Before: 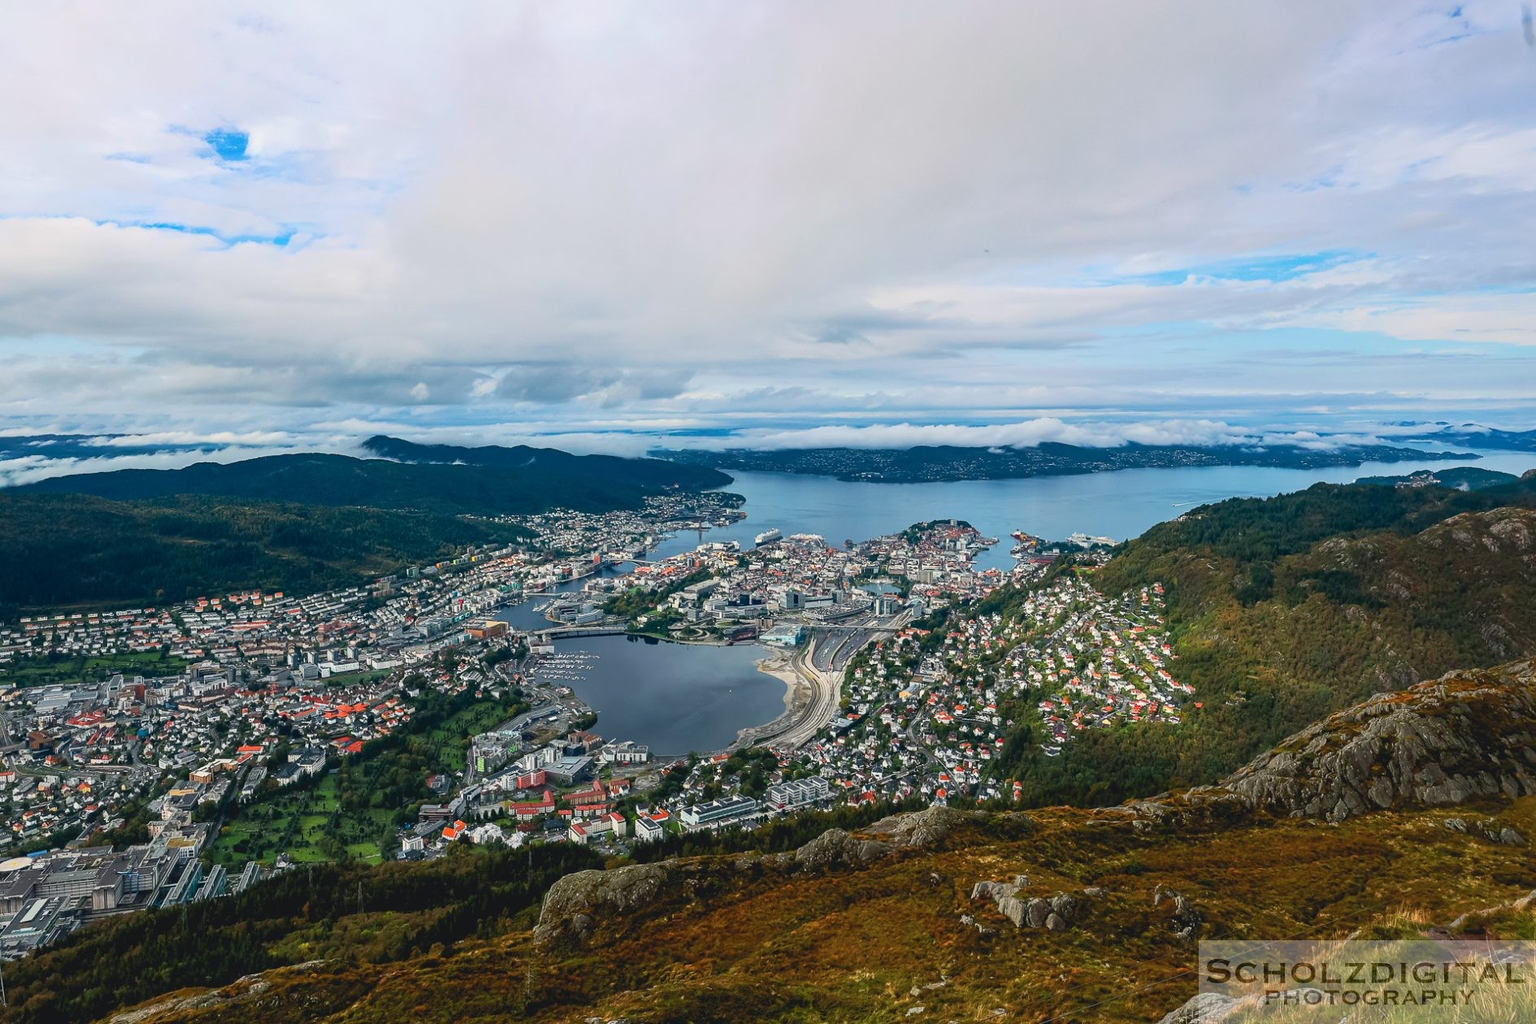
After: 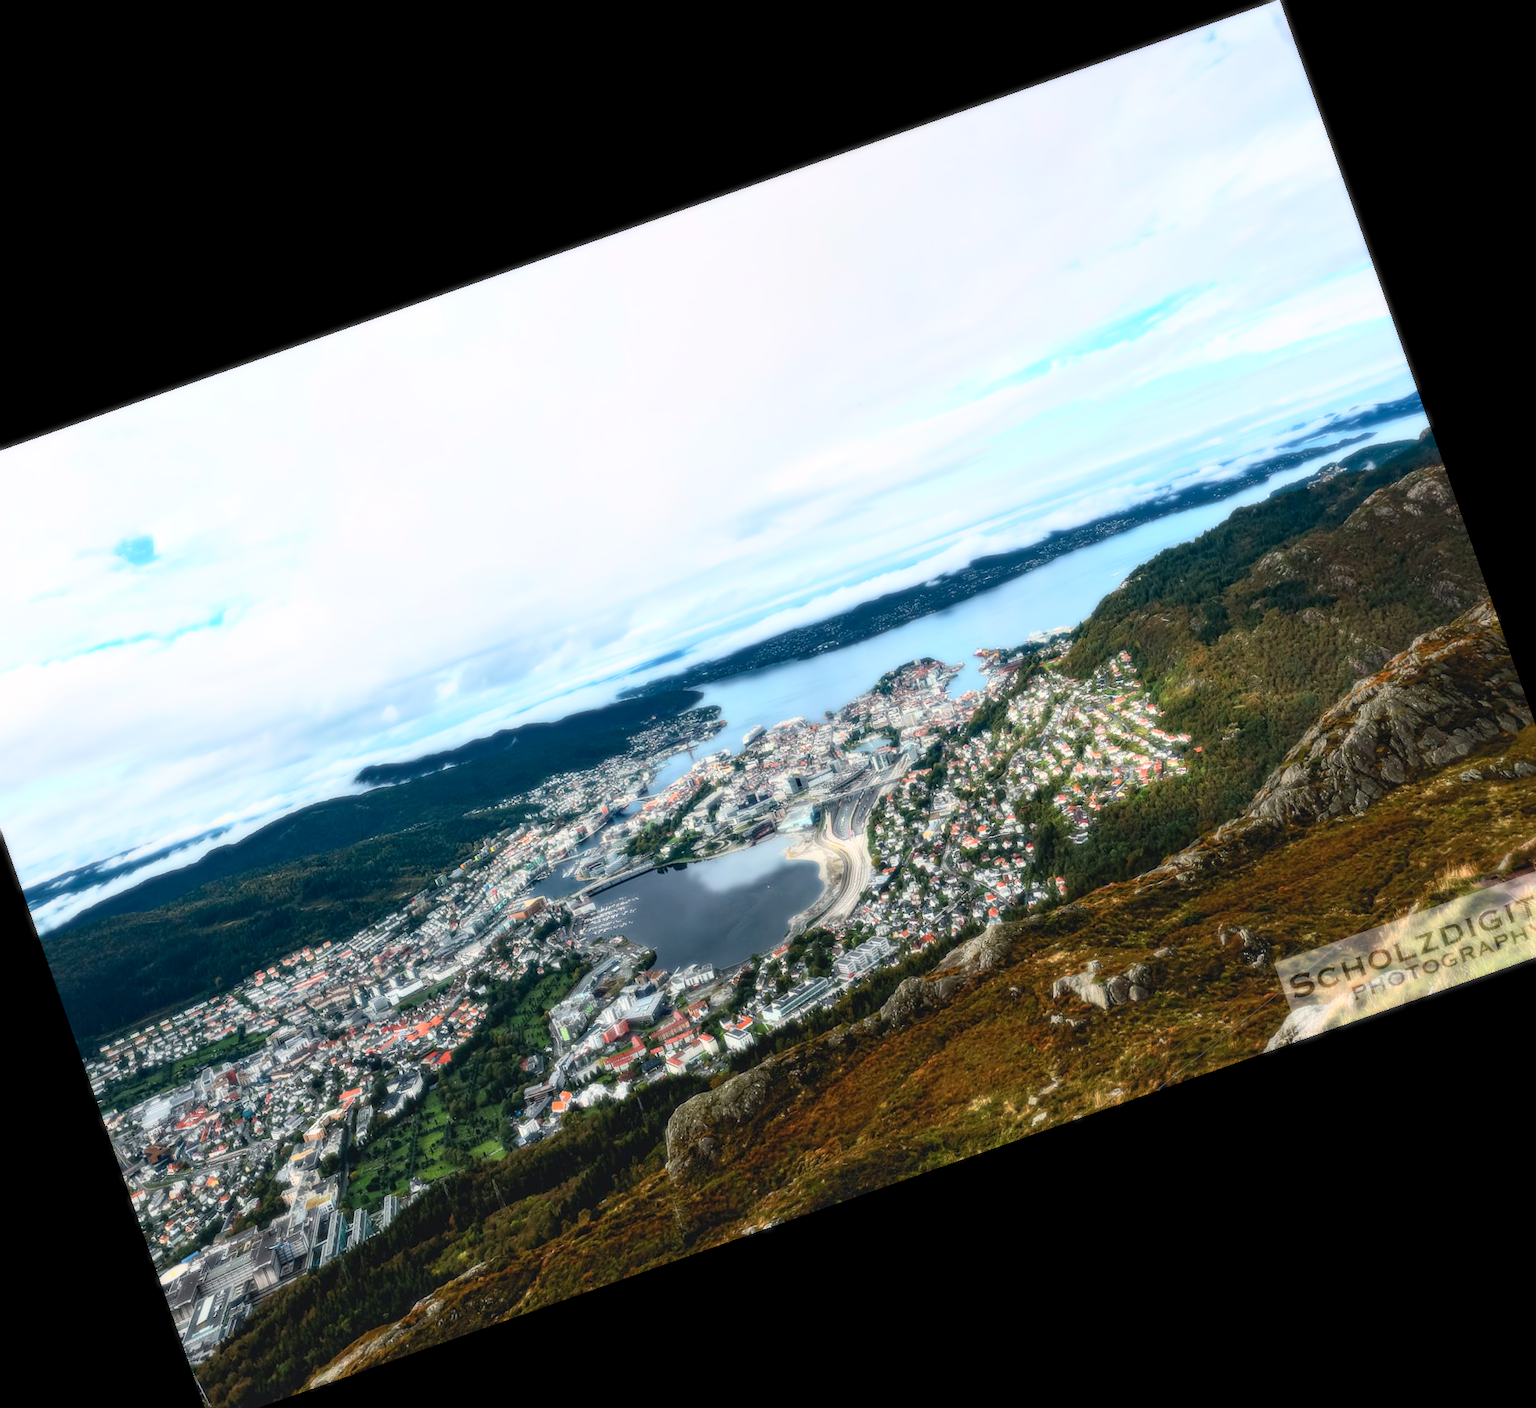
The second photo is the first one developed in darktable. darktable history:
local contrast: highlights 100%, shadows 100%, detail 120%, midtone range 0.2
crop and rotate: angle 19.43°, left 6.812%, right 4.125%, bottom 1.087%
bloom: size 0%, threshold 54.82%, strength 8.31%
